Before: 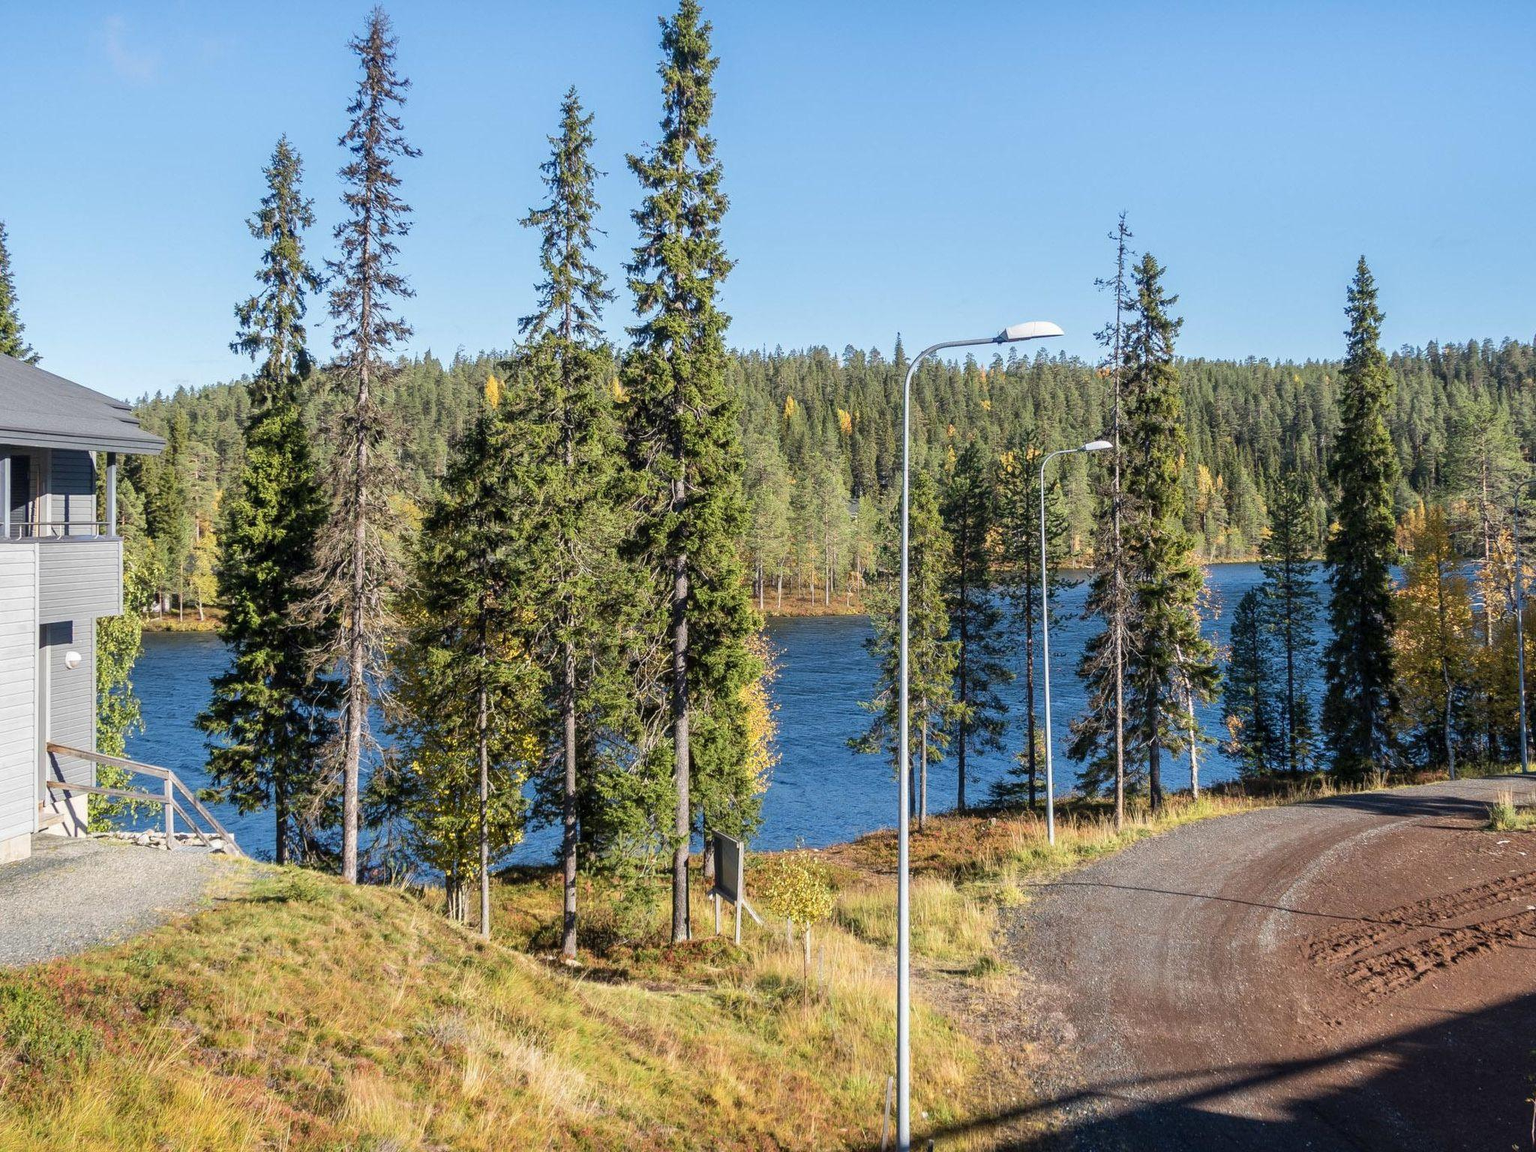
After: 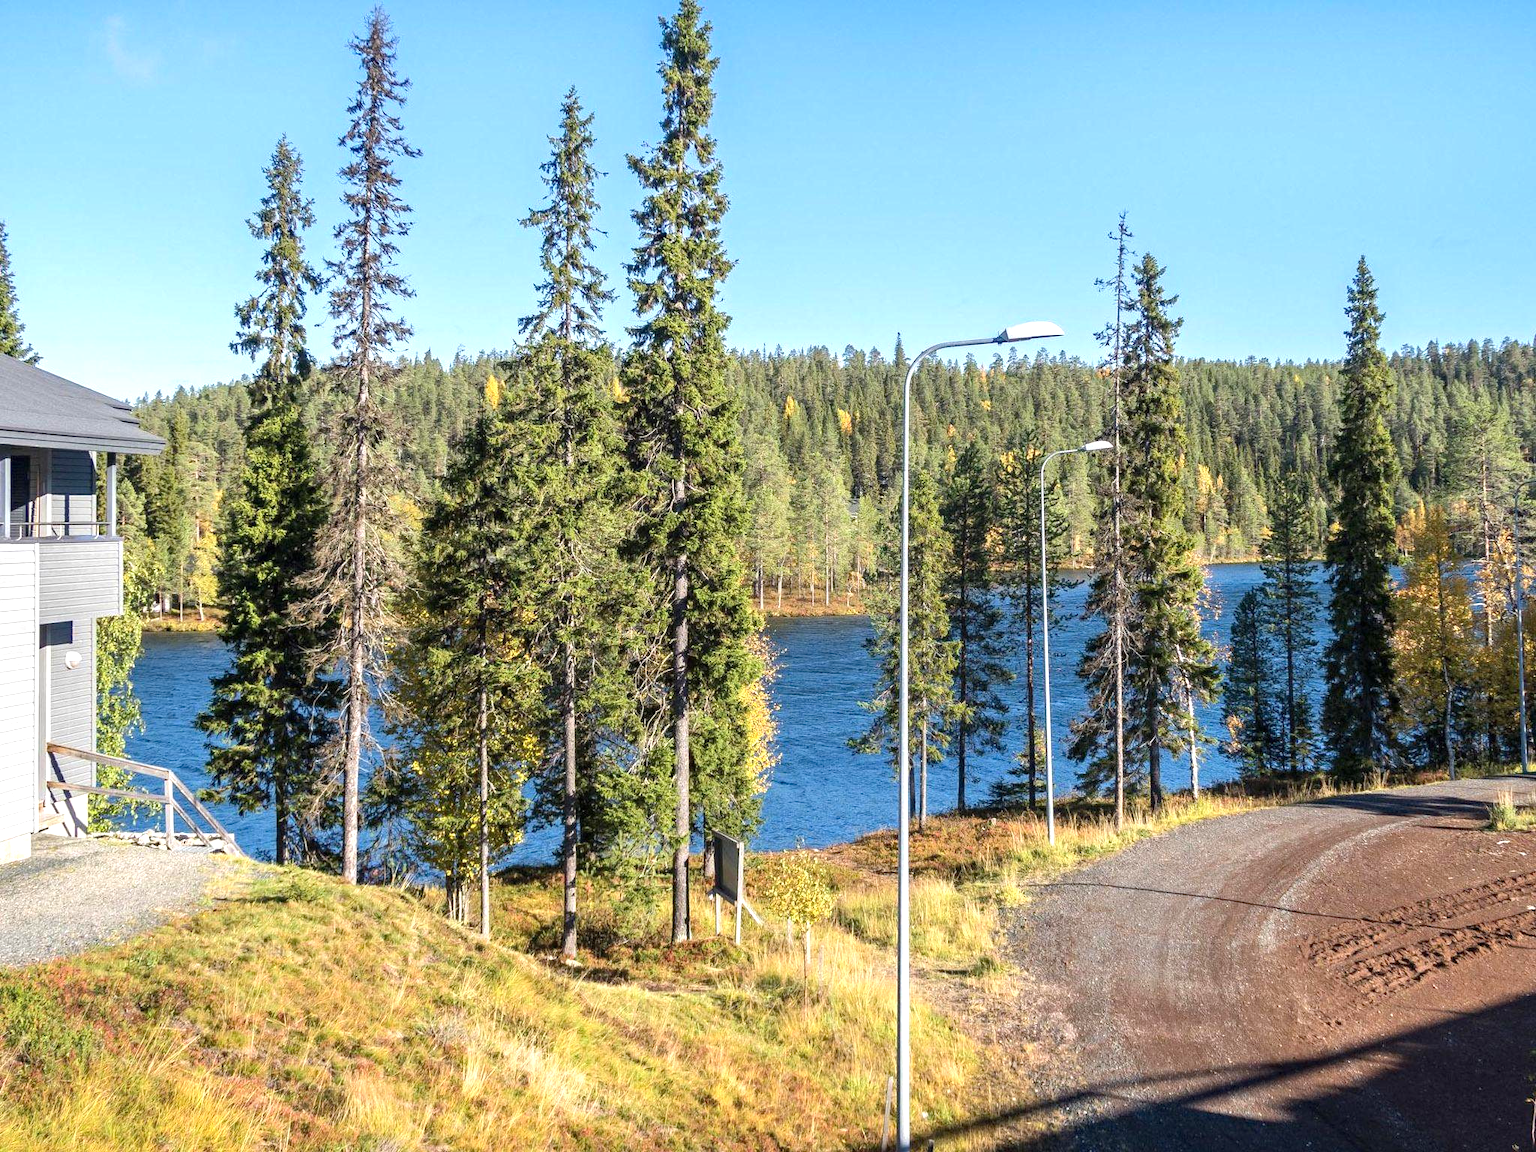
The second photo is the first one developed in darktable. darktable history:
haze removal: compatibility mode true, adaptive false
exposure: exposure 0.562 EV, compensate highlight preservation false
